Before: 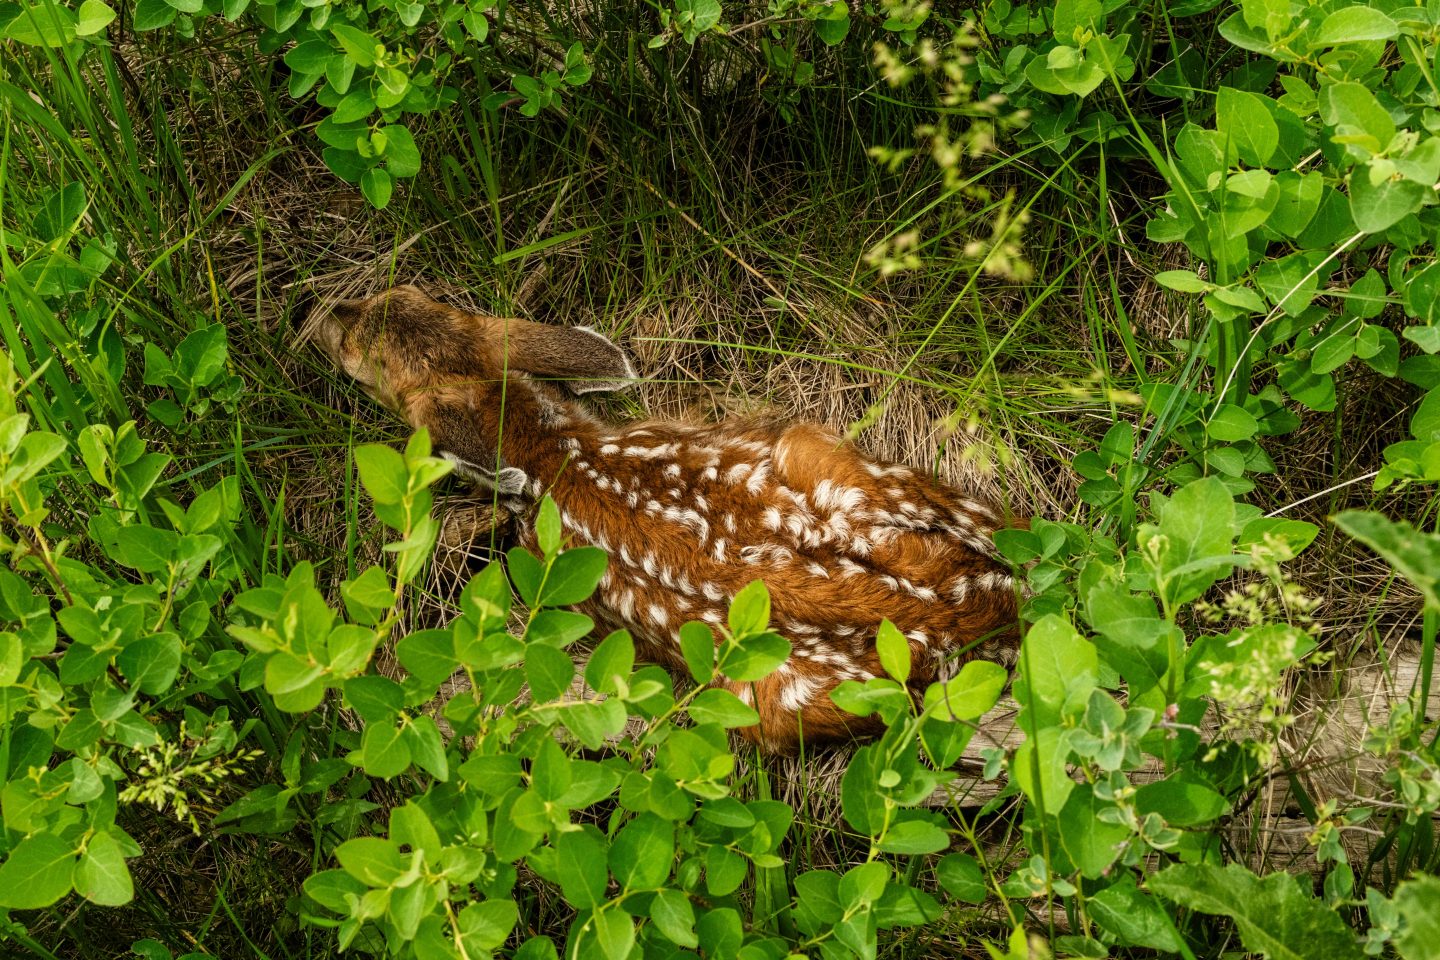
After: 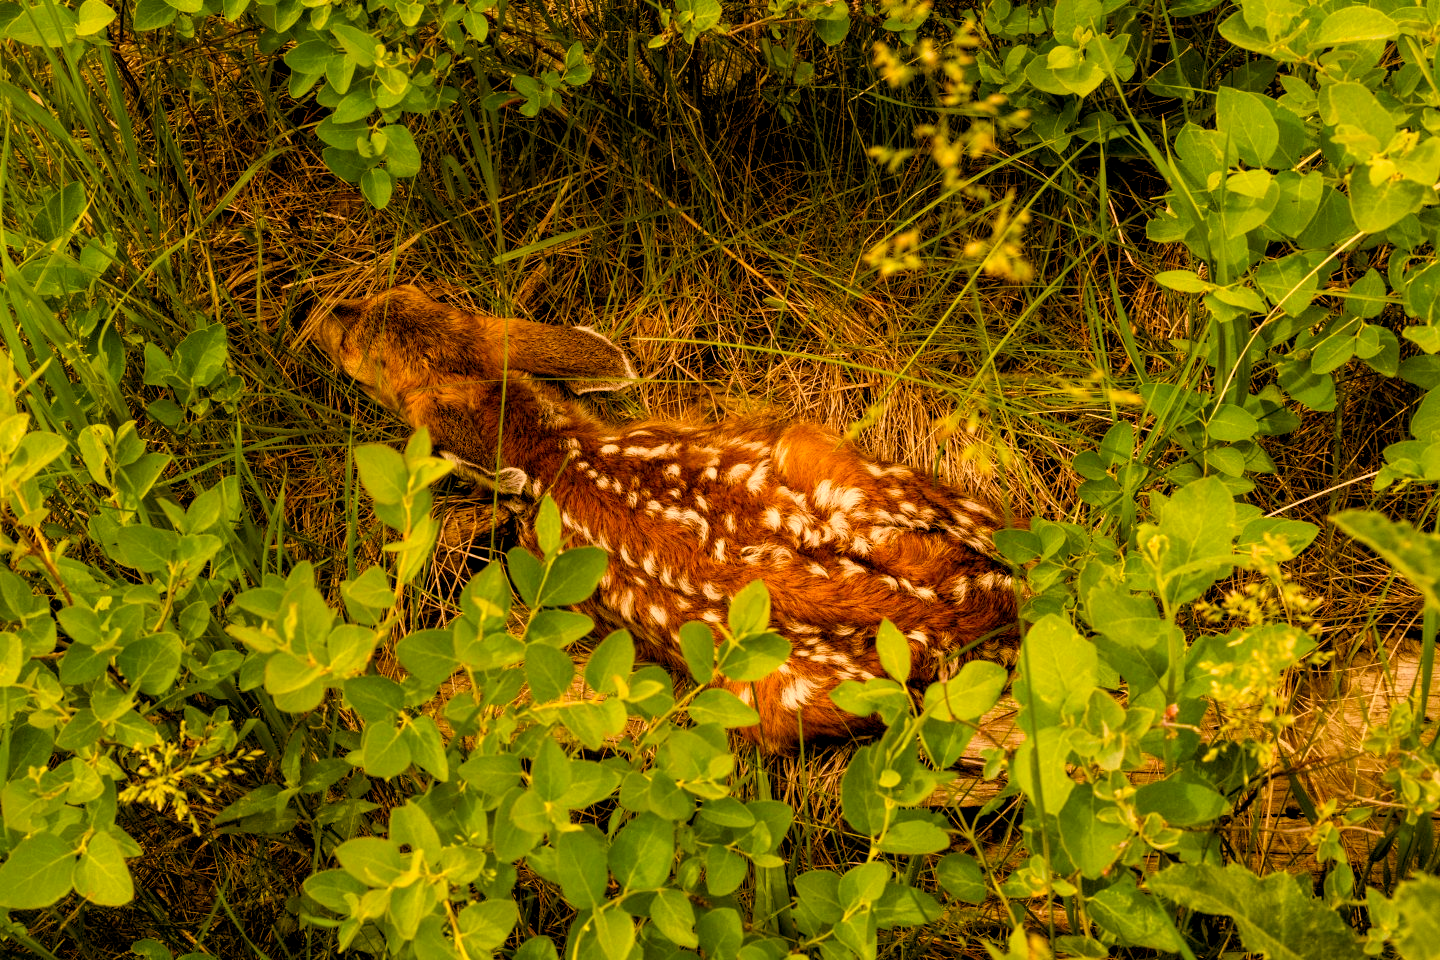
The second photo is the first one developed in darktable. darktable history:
color balance rgb: power › luminance 9.94%, power › chroma 2.805%, power › hue 59.12°, global offset › luminance -0.477%, perceptual saturation grading › global saturation 34.948%, perceptual saturation grading › highlights -25.216%, perceptual saturation grading › shadows 49.819%, perceptual brilliance grading › global brilliance 2.726%, perceptual brilliance grading › highlights -2.221%, perceptual brilliance grading › shadows 3.793%
color correction: highlights a* 22.65, highlights b* 21.86
